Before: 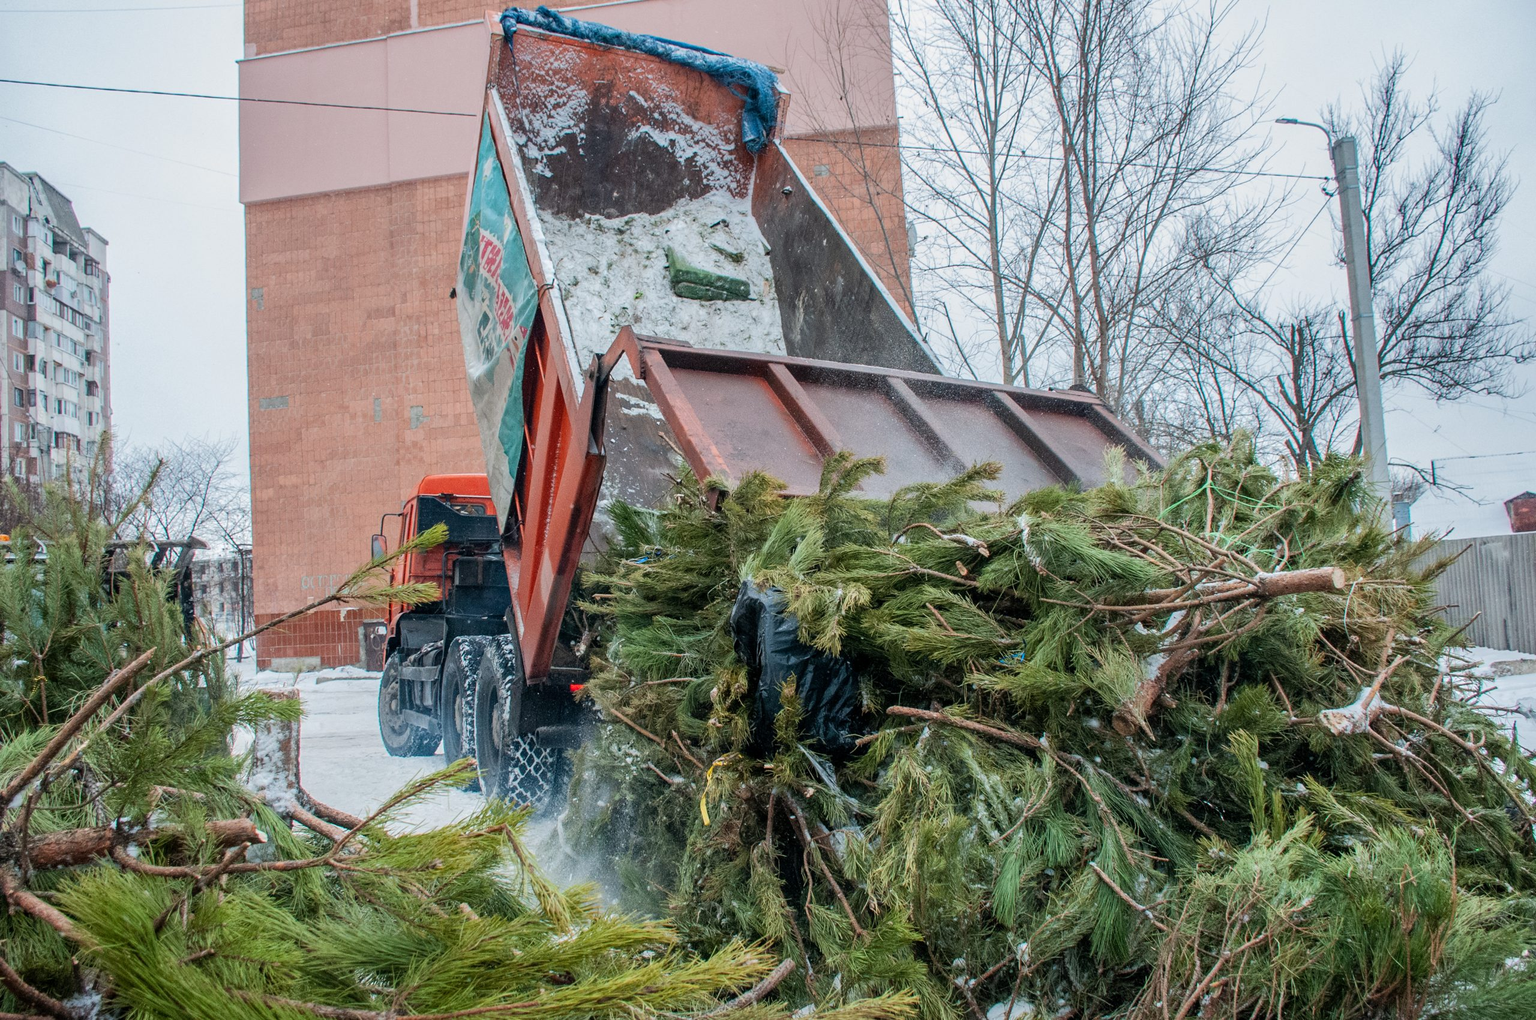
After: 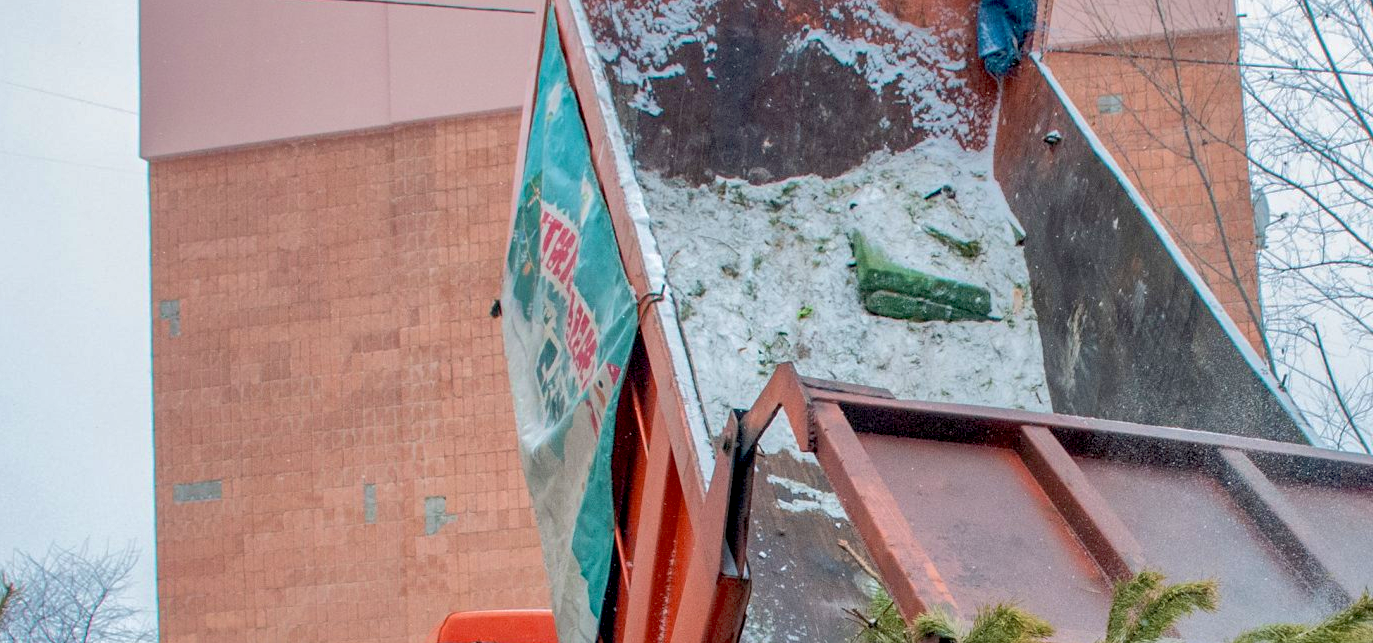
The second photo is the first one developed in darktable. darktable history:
exposure: black level correction 0.009, exposure 0.119 EV, compensate highlight preservation false
crop: left 10.121%, top 10.631%, right 36.218%, bottom 51.526%
shadows and highlights: on, module defaults
velvia: on, module defaults
